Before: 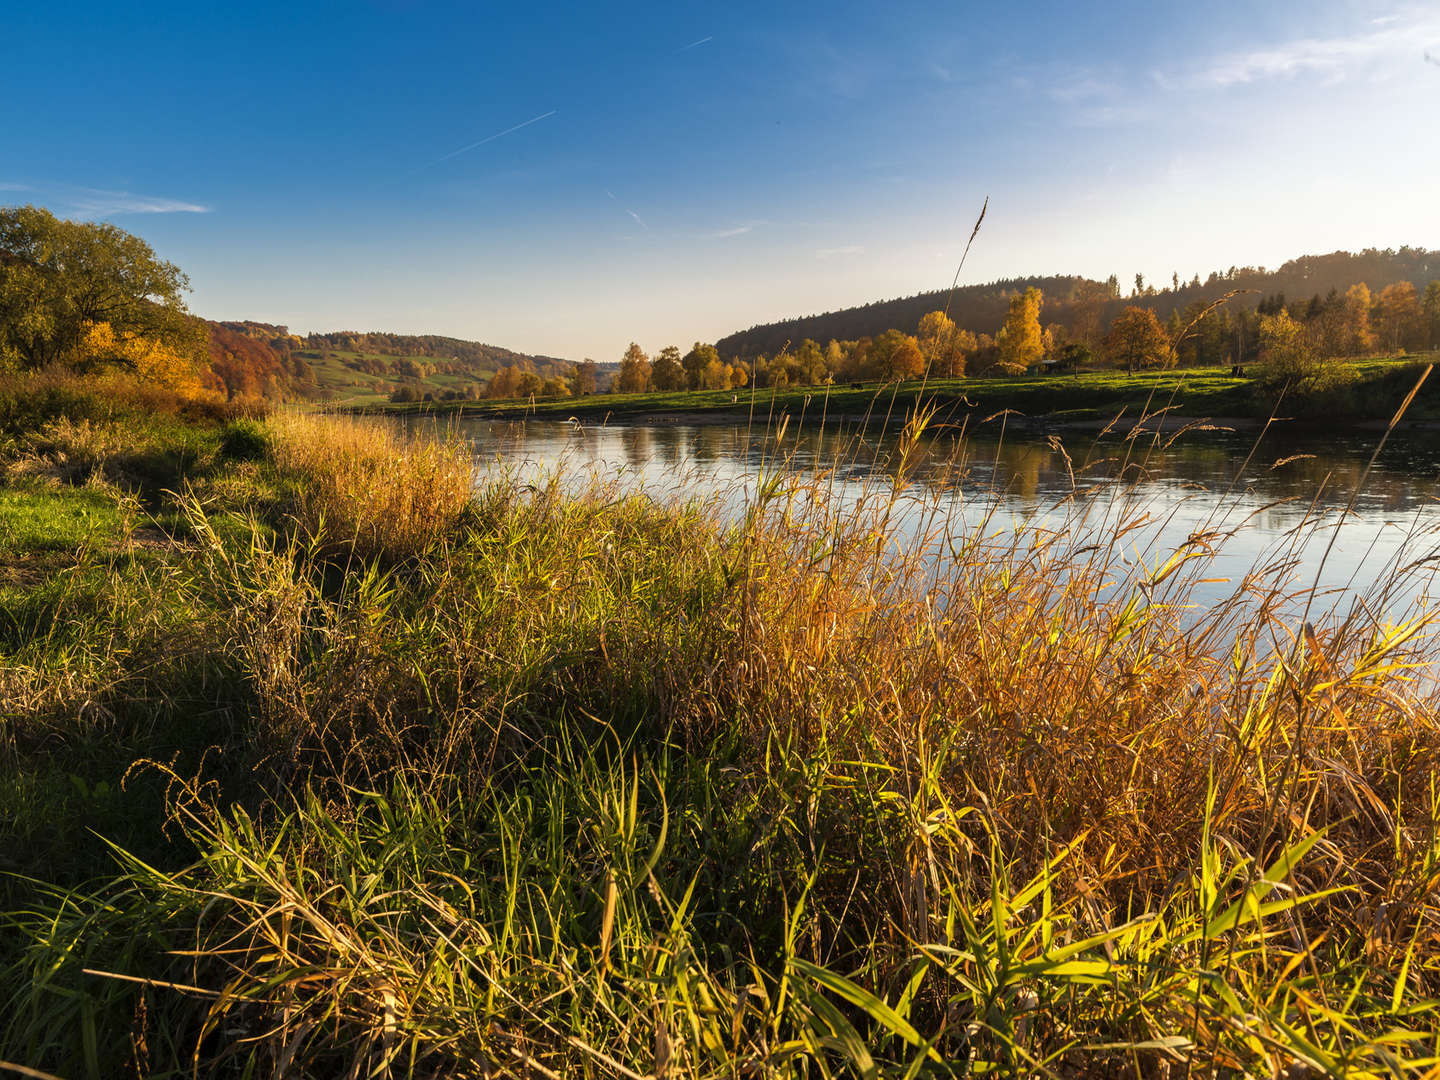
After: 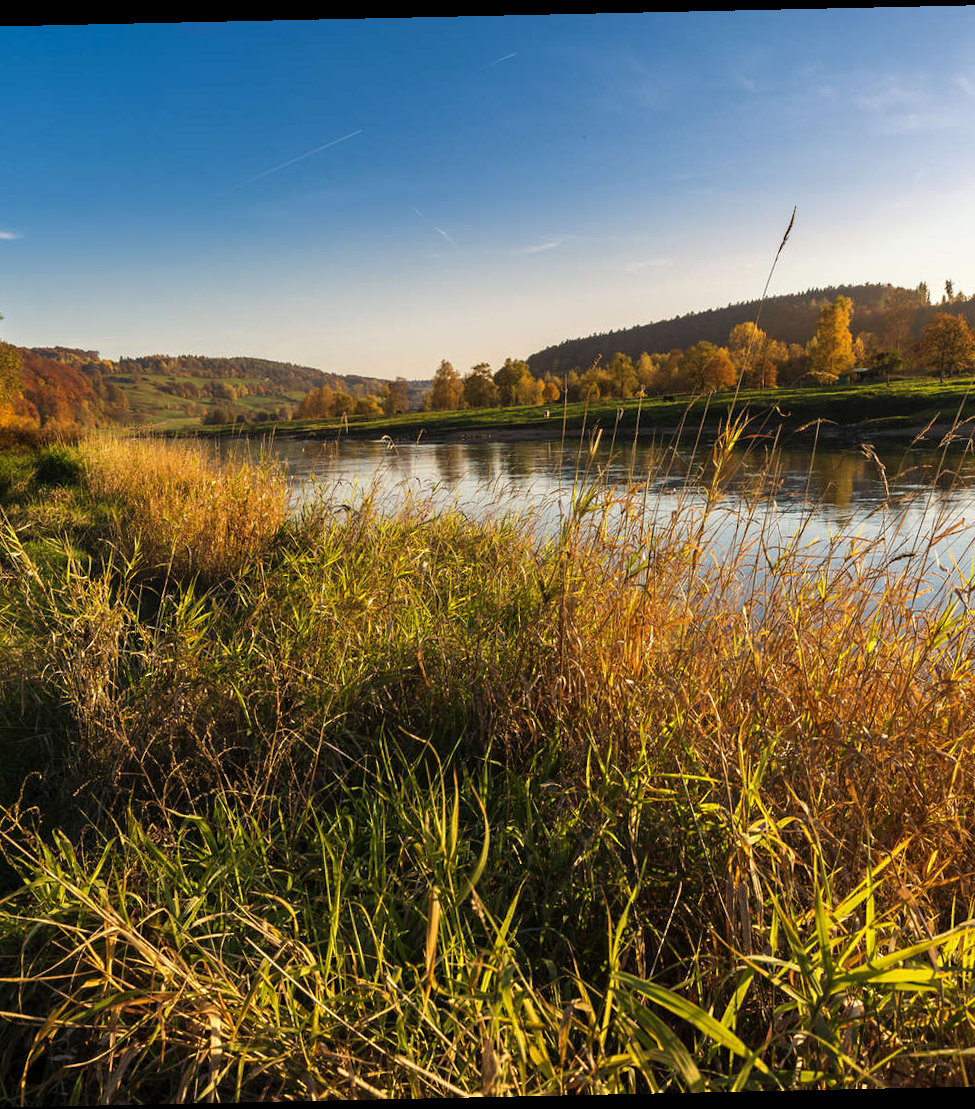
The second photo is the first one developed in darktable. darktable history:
rotate and perspective: rotation -1.24°, automatic cropping off
crop and rotate: left 13.409%, right 19.924%
white balance: emerald 1
tone equalizer: on, module defaults
sharpen: radius 5.325, amount 0.312, threshold 26.433
